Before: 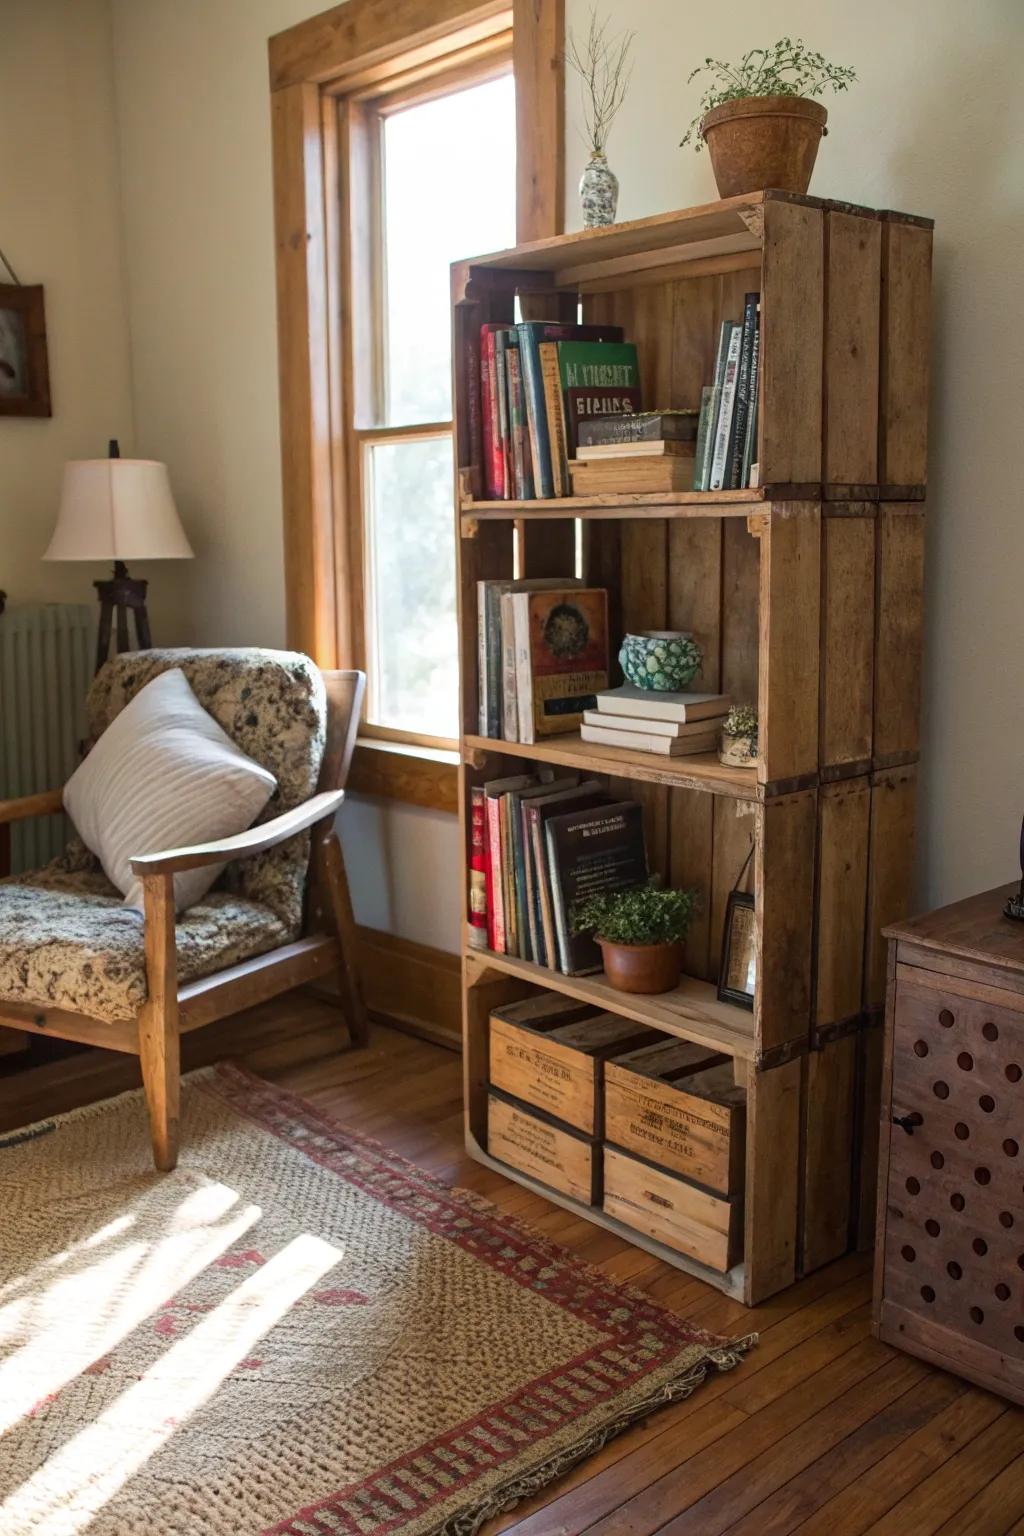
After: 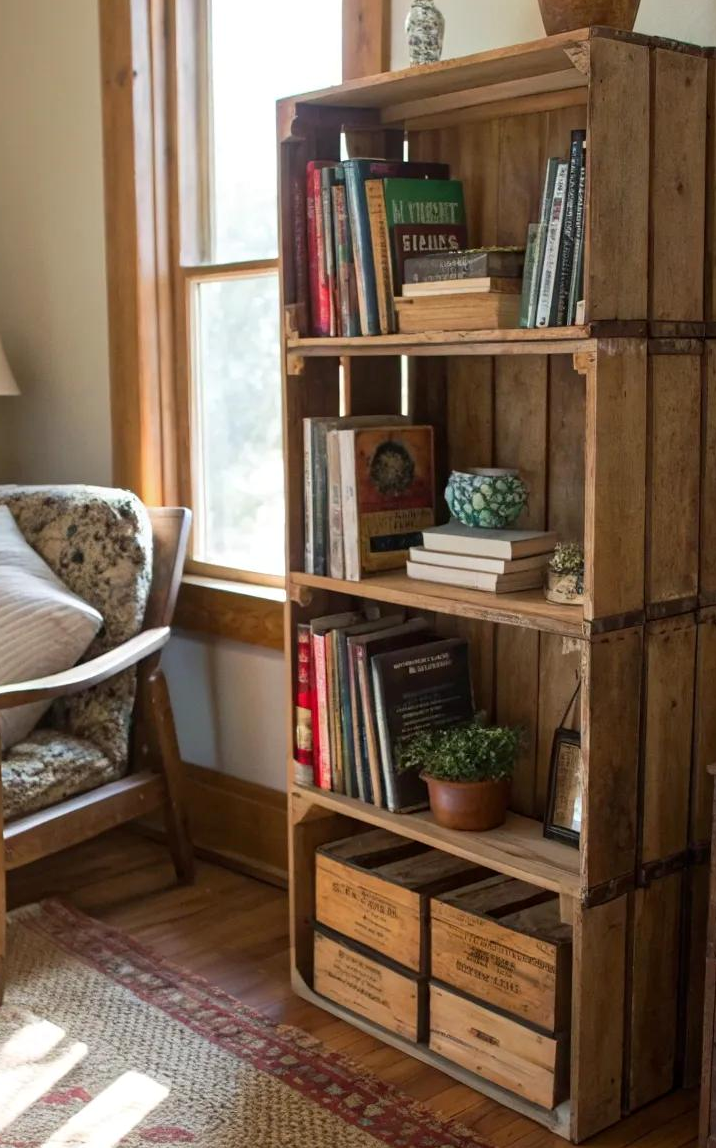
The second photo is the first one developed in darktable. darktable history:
exposure: black level correction 0.001, exposure 0.014 EV, compensate highlight preservation false
crop and rotate: left 17.046%, top 10.659%, right 12.989%, bottom 14.553%
